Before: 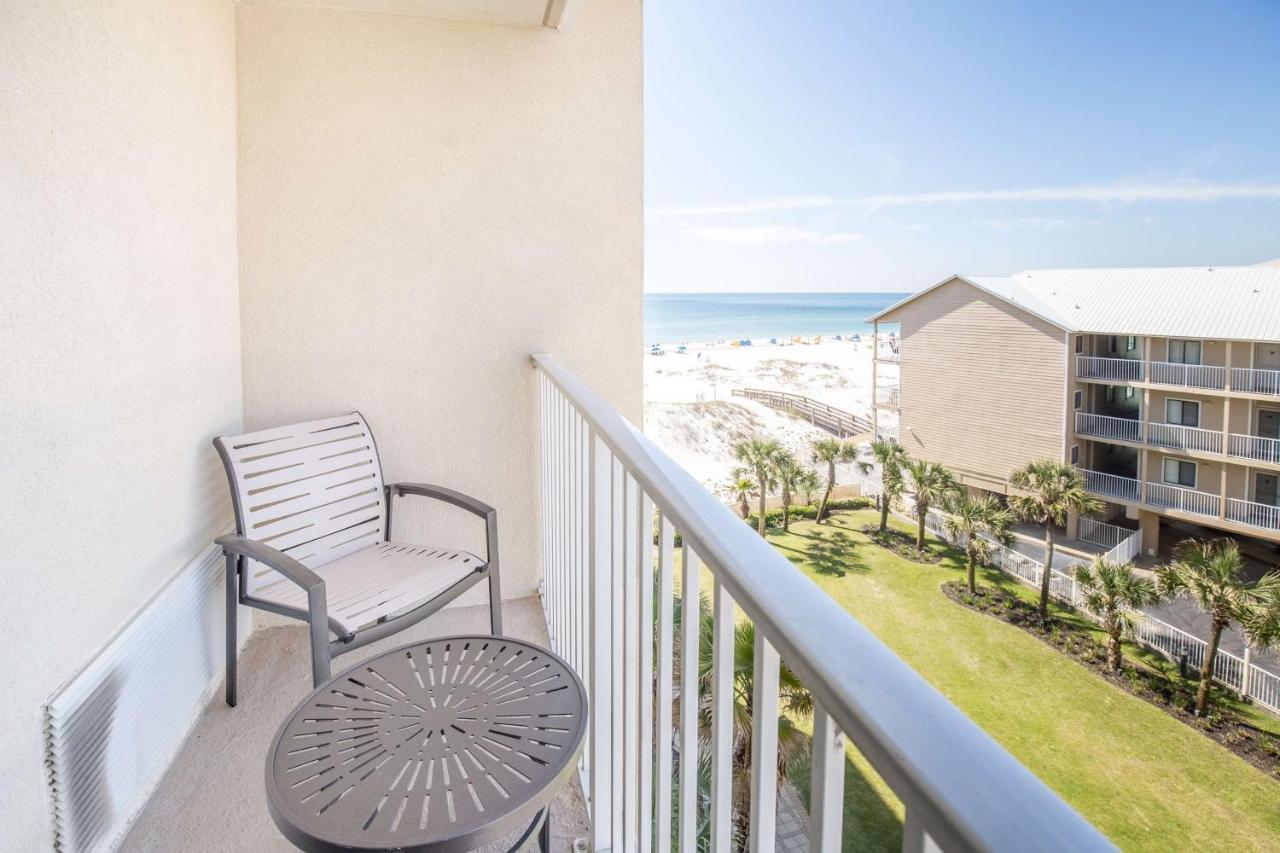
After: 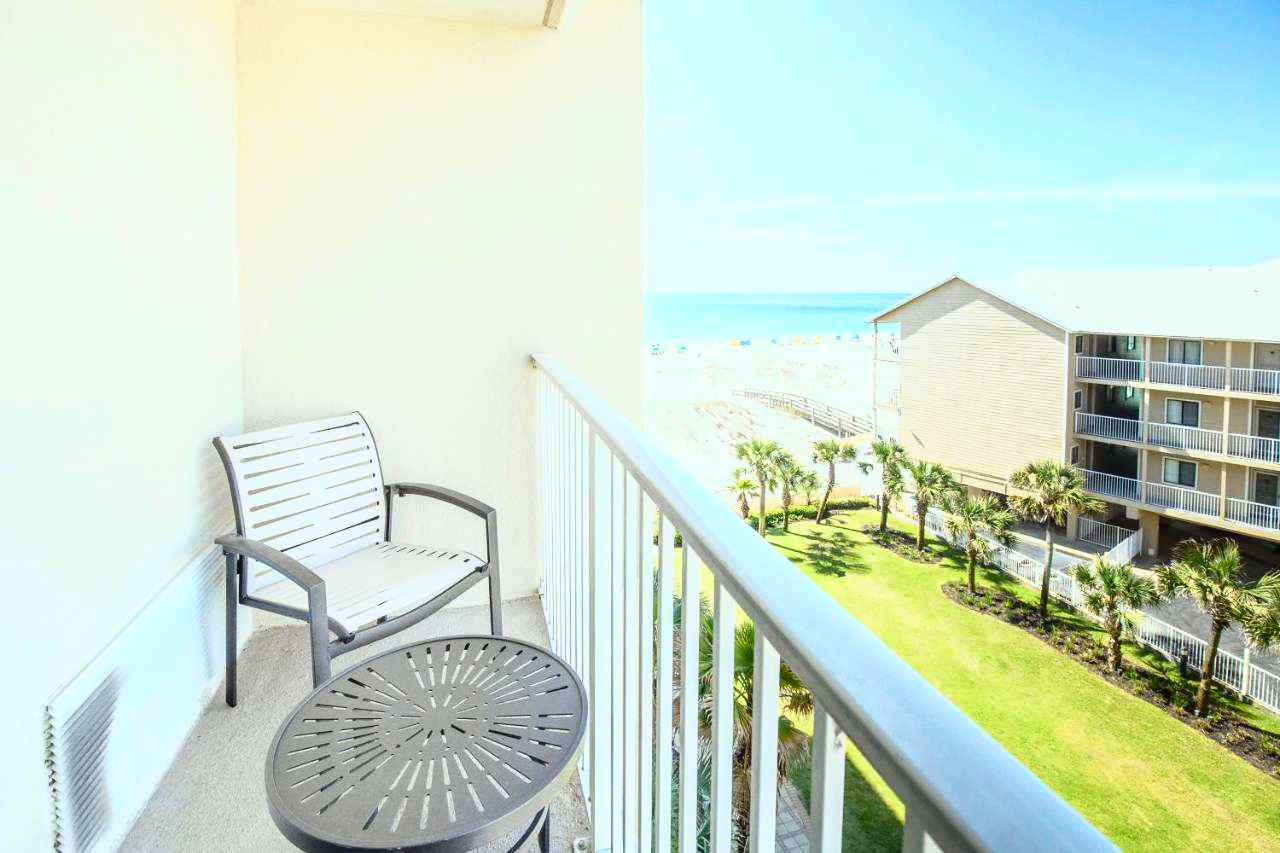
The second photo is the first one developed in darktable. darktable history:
color correction: highlights a* -6.69, highlights b* 0.49
tone curve: curves: ch0 [(0, 0.018) (0.162, 0.128) (0.434, 0.478) (0.667, 0.785) (0.819, 0.943) (1, 0.991)]; ch1 [(0, 0) (0.402, 0.36) (0.476, 0.449) (0.506, 0.505) (0.523, 0.518) (0.582, 0.586) (0.641, 0.668) (0.7, 0.741) (1, 1)]; ch2 [(0, 0) (0.416, 0.403) (0.483, 0.472) (0.503, 0.505) (0.521, 0.519) (0.547, 0.561) (0.597, 0.643) (0.699, 0.759) (0.997, 0.858)], color space Lab, independent channels
